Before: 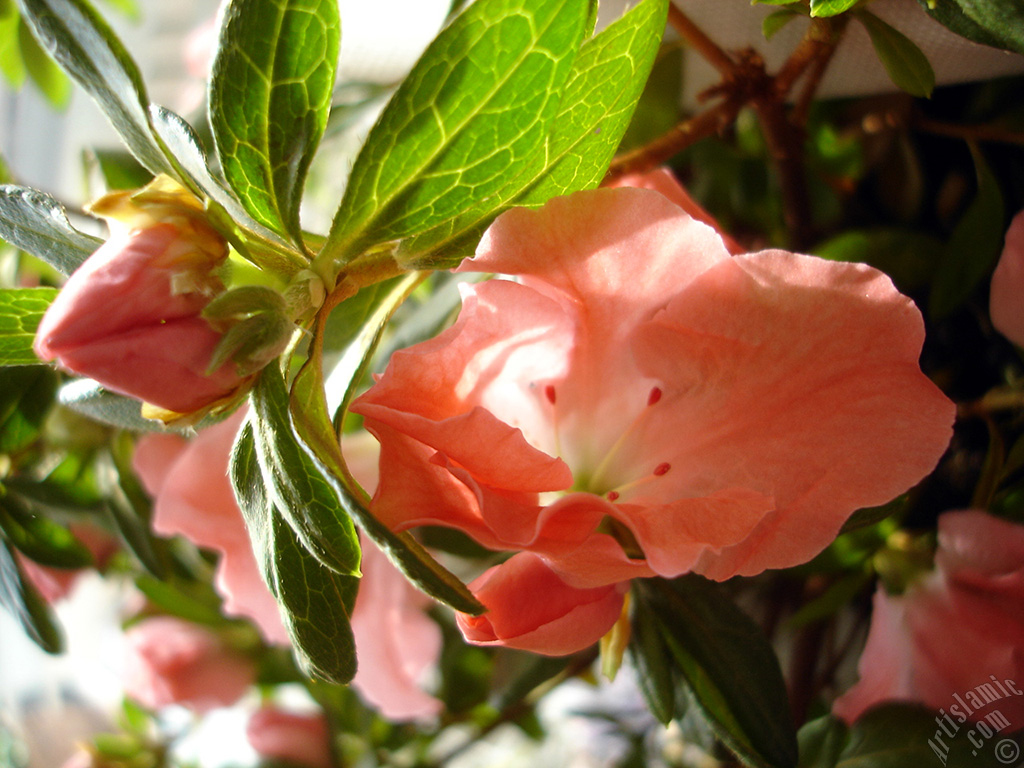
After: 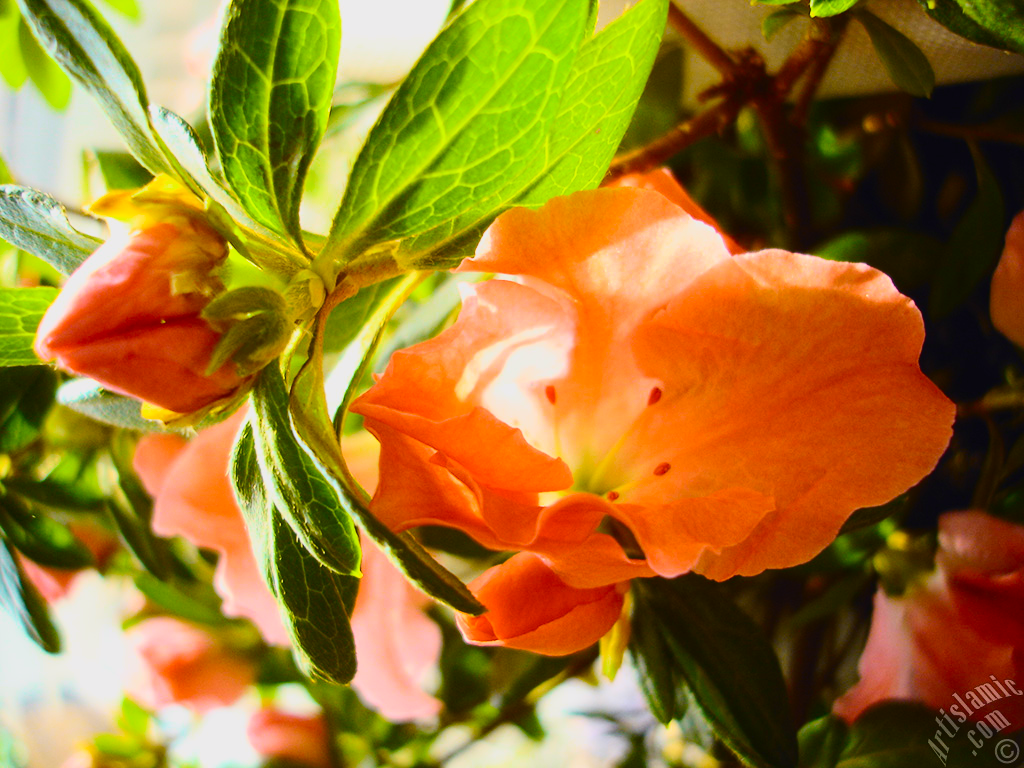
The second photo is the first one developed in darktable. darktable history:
color balance rgb: linear chroma grading › global chroma 9.31%, global vibrance 41.49%
tone curve: curves: ch0 [(0, 0.021) (0.104, 0.093) (0.236, 0.234) (0.456, 0.566) (0.647, 0.78) (0.864, 0.9) (1, 0.932)]; ch1 [(0, 0) (0.353, 0.344) (0.43, 0.401) (0.479, 0.476) (0.502, 0.504) (0.544, 0.534) (0.566, 0.566) (0.612, 0.621) (0.657, 0.679) (1, 1)]; ch2 [(0, 0) (0.34, 0.314) (0.434, 0.43) (0.5, 0.498) (0.528, 0.536) (0.56, 0.576) (0.595, 0.638) (0.644, 0.729) (1, 1)], color space Lab, independent channels, preserve colors none
